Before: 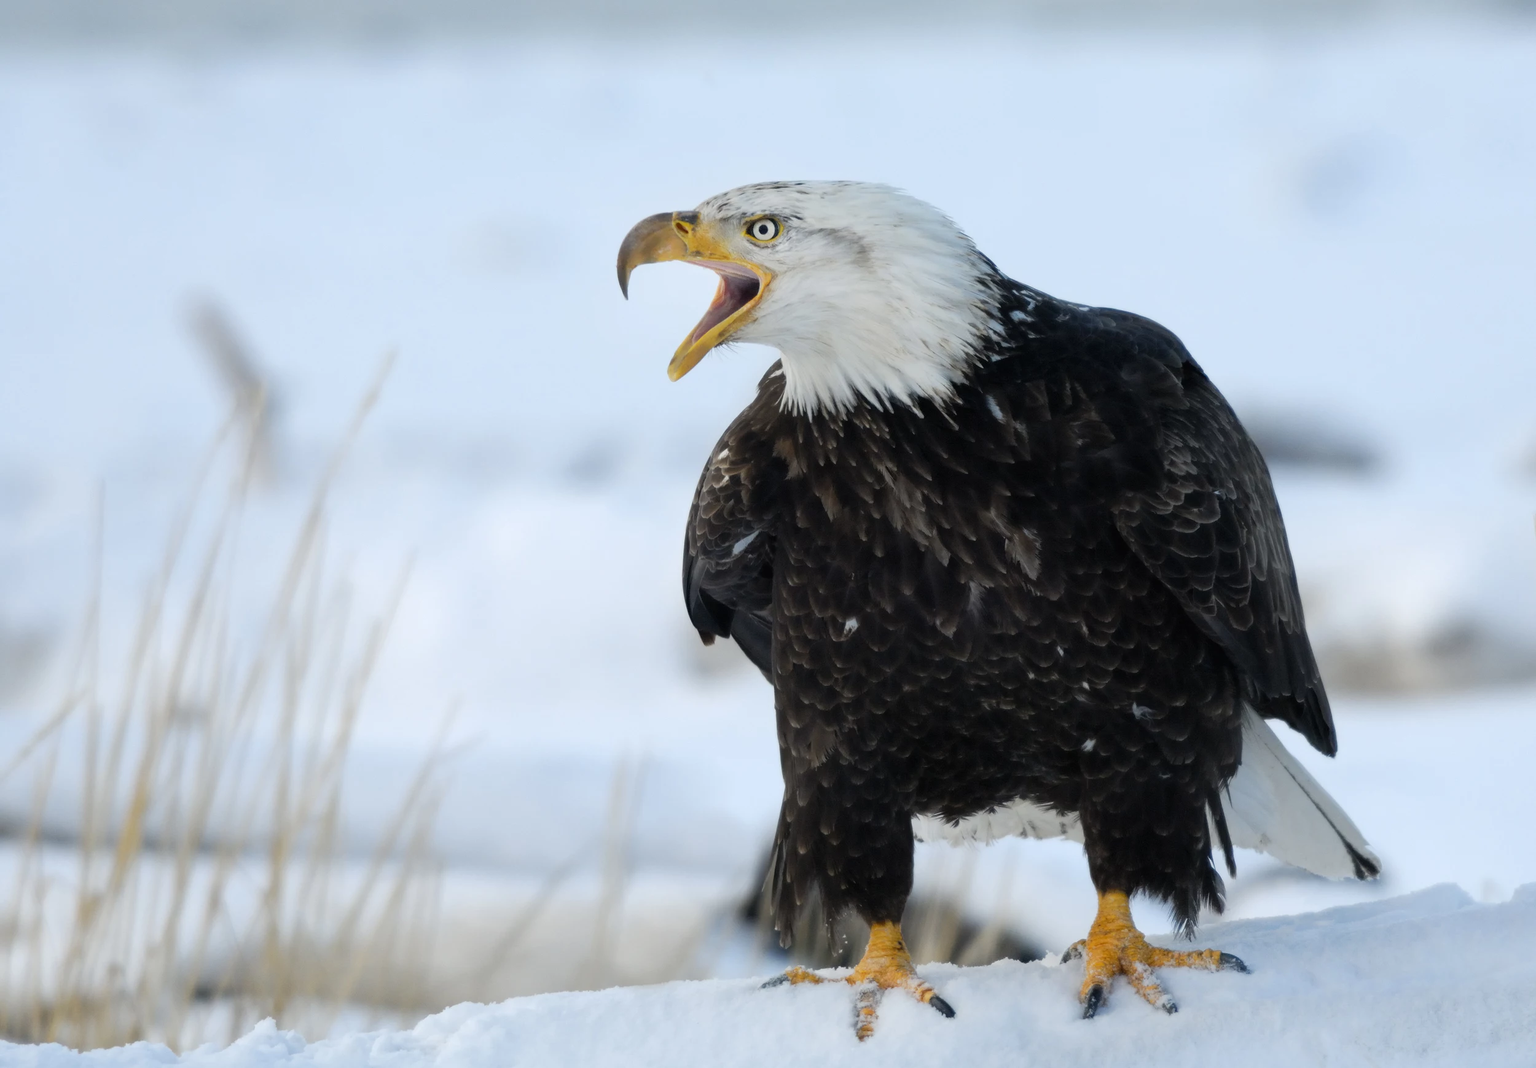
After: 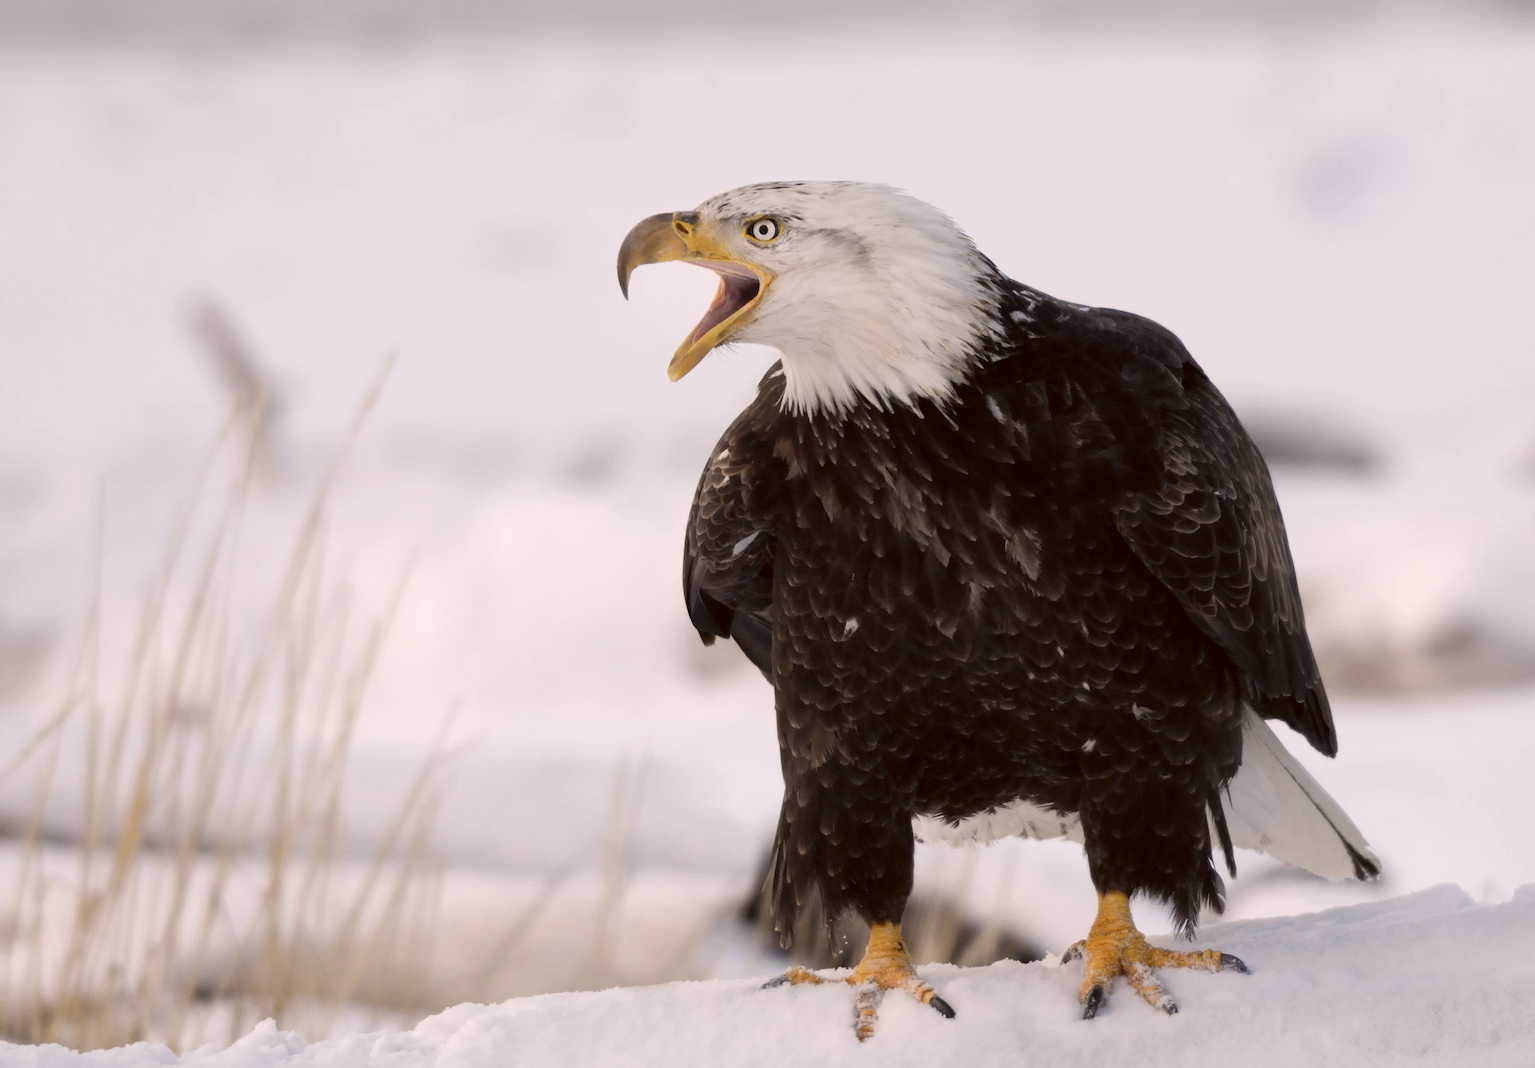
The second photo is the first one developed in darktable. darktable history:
color correction: highlights a* 10.19, highlights b* 9.65, shadows a* 8.17, shadows b* 8.25, saturation 0.77
